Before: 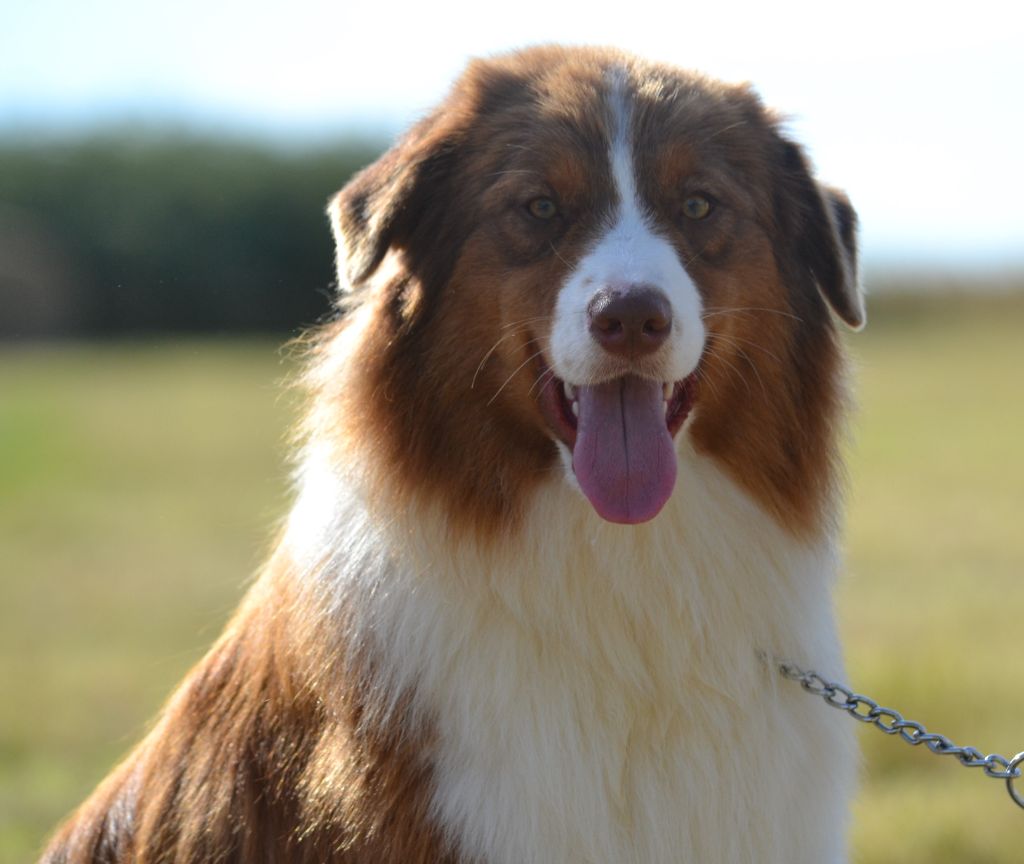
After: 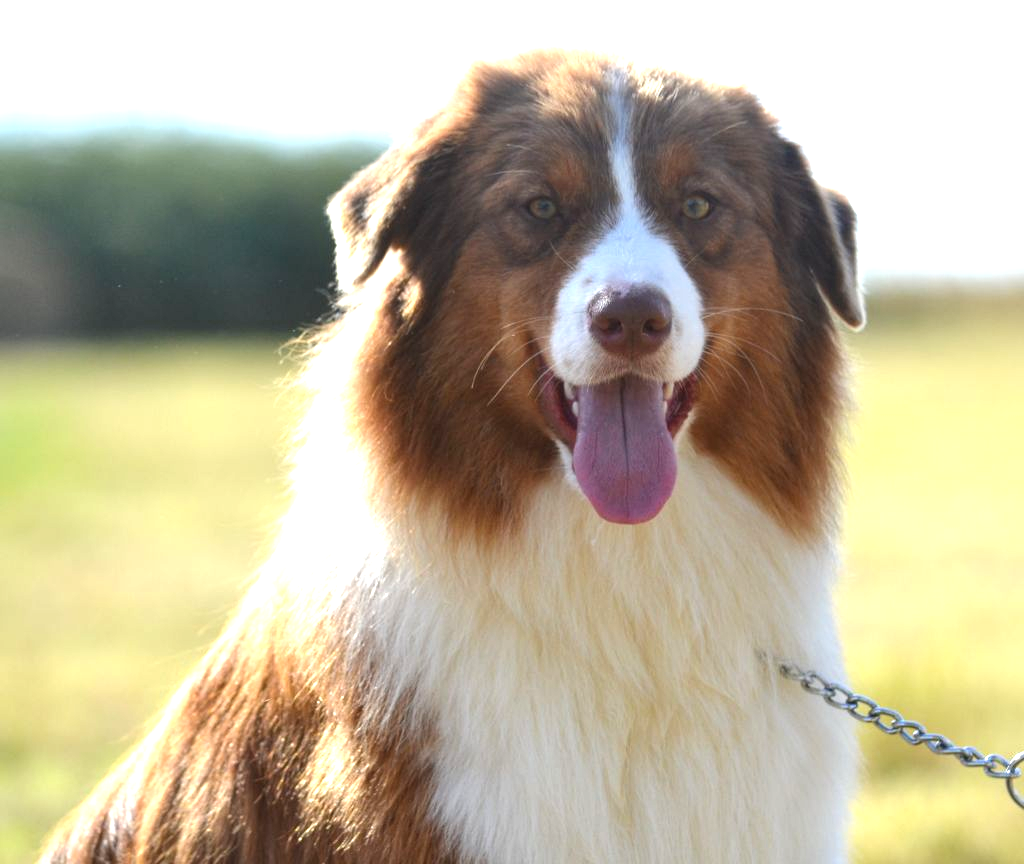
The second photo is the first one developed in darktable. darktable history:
local contrast: highlights 104%, shadows 102%, detail 119%, midtone range 0.2
exposure: black level correction 0, exposure 1.095 EV, compensate highlight preservation false
